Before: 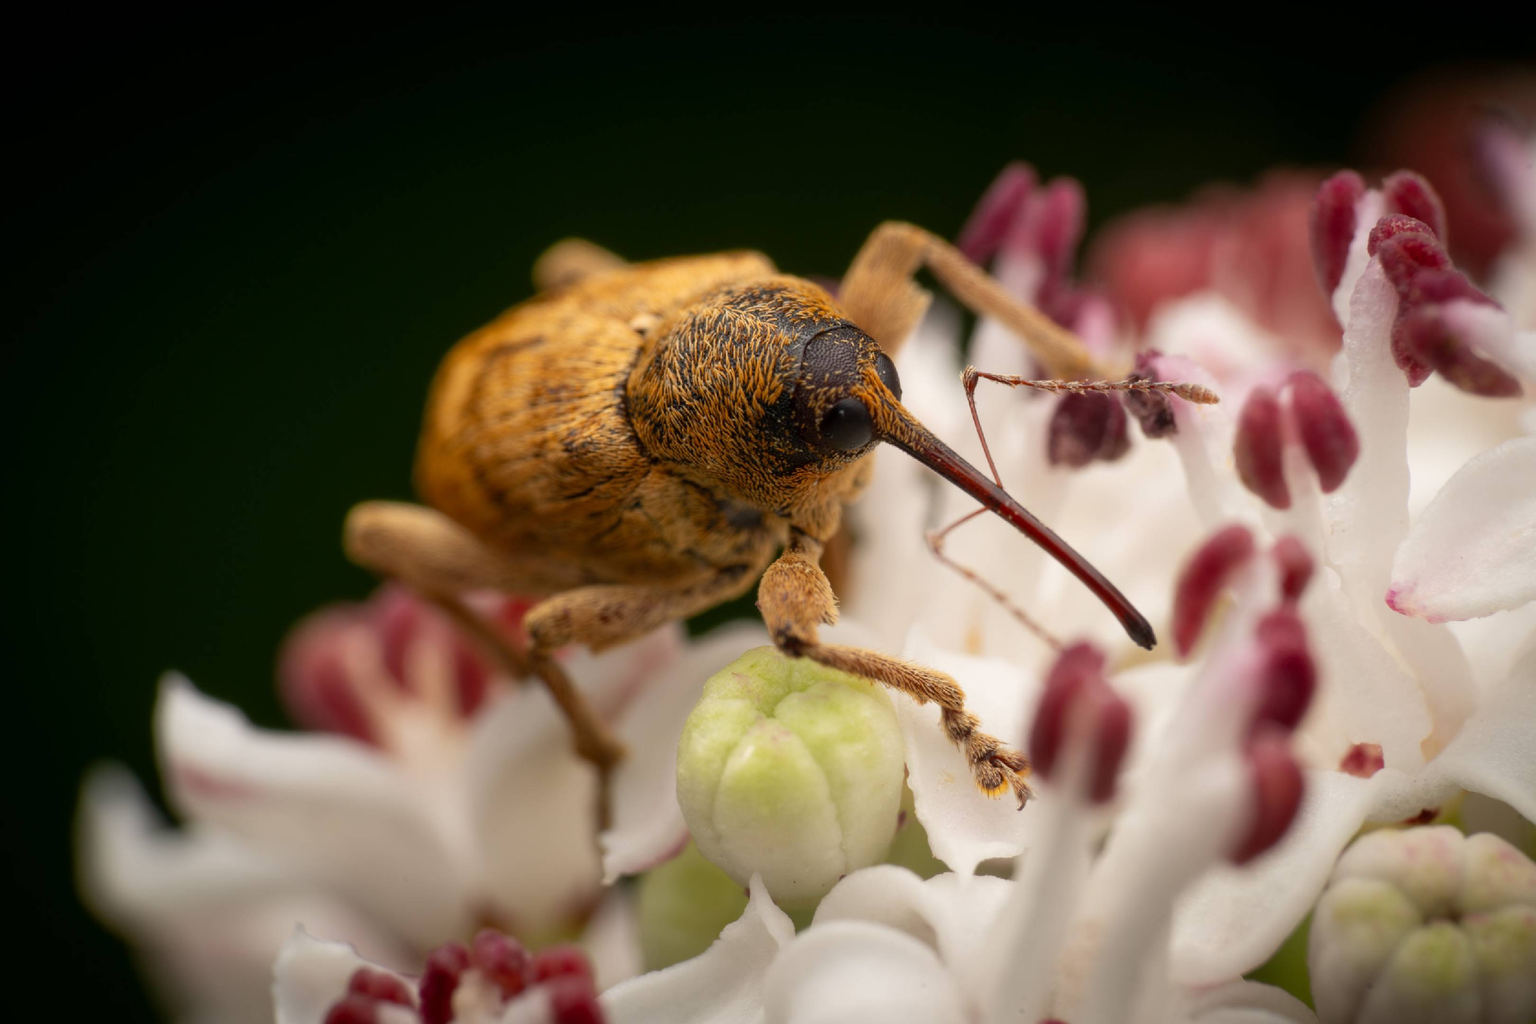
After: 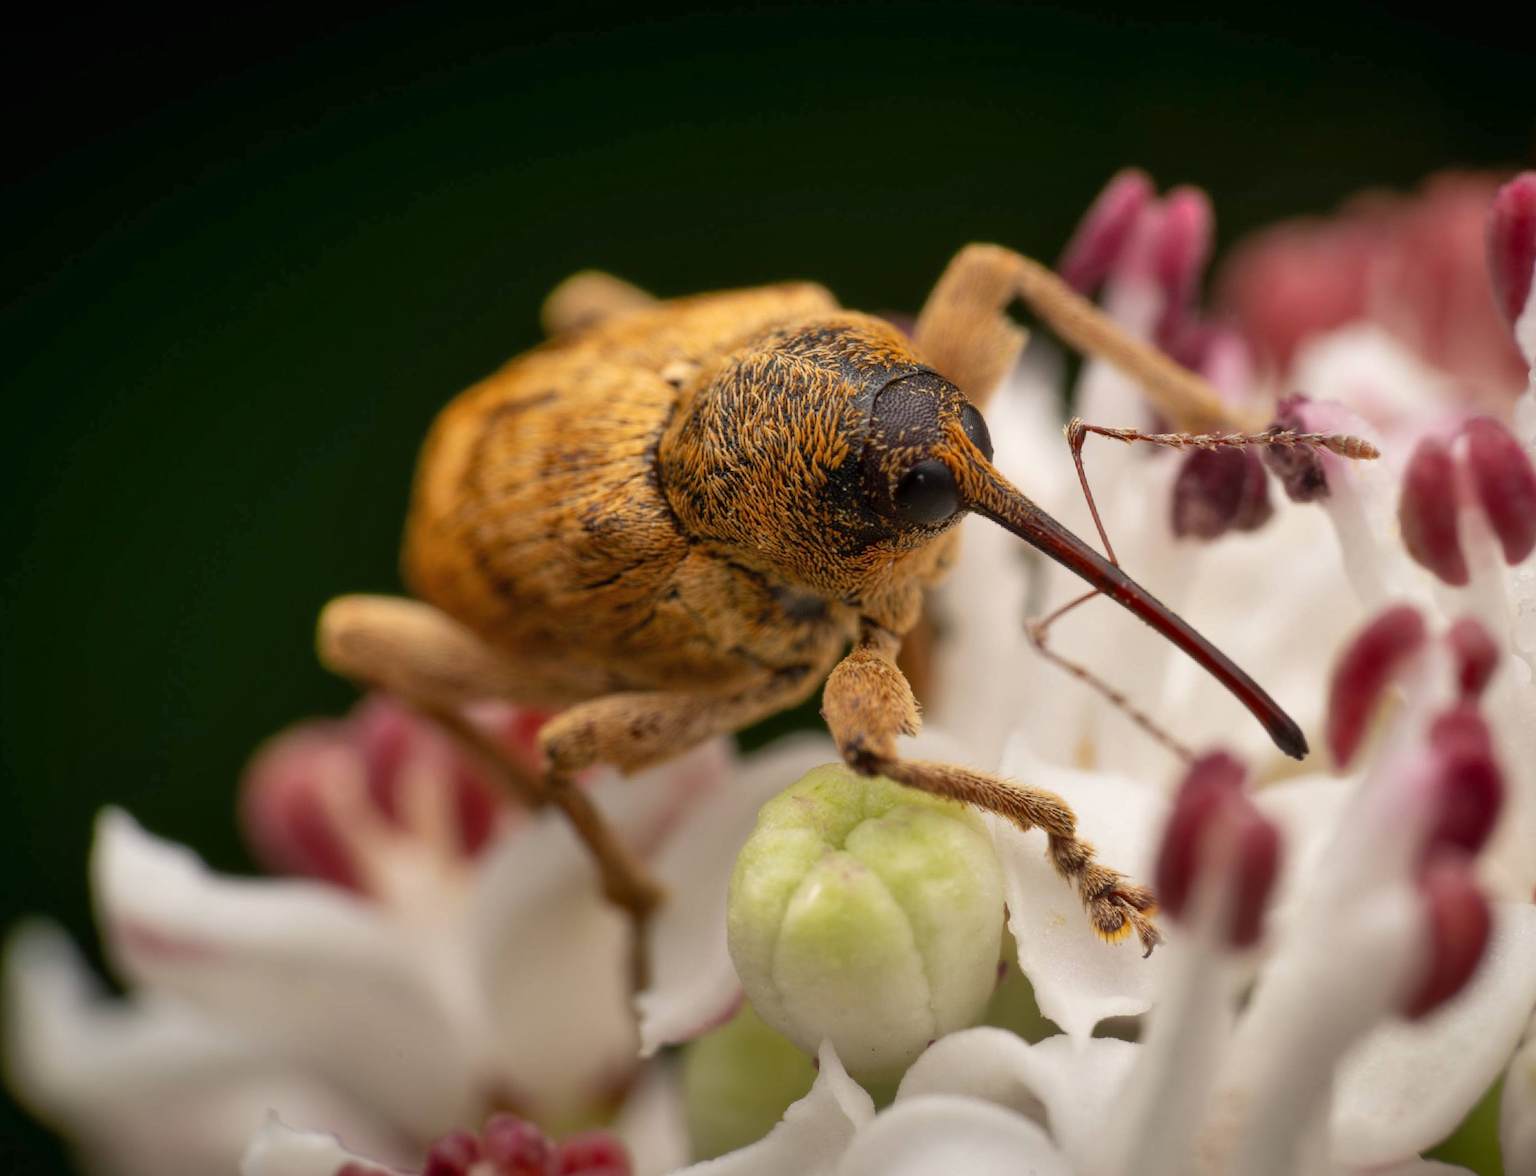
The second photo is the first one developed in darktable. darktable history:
shadows and highlights: highlights color adjustment 0%, low approximation 0.01, soften with gaussian
crop and rotate: angle 1°, left 4.281%, top 0.642%, right 11.383%, bottom 2.486%
tone equalizer: on, module defaults
